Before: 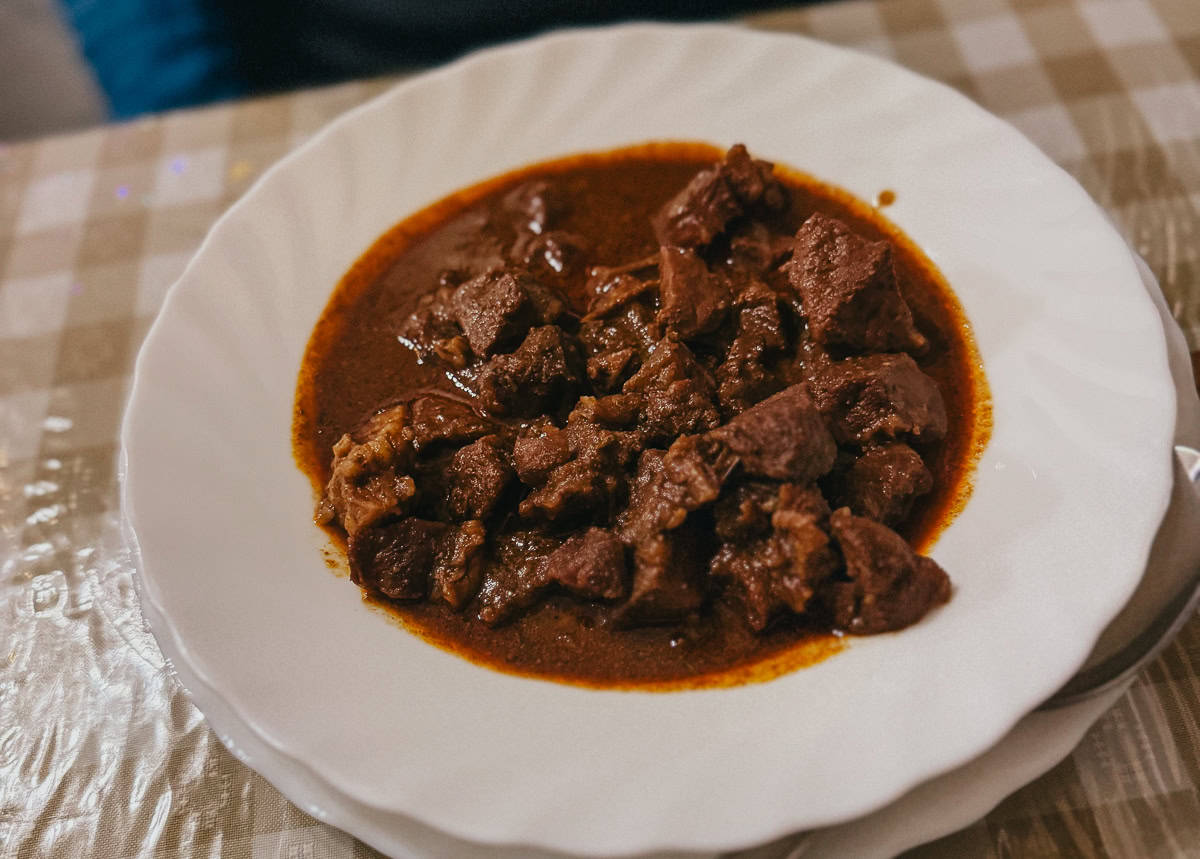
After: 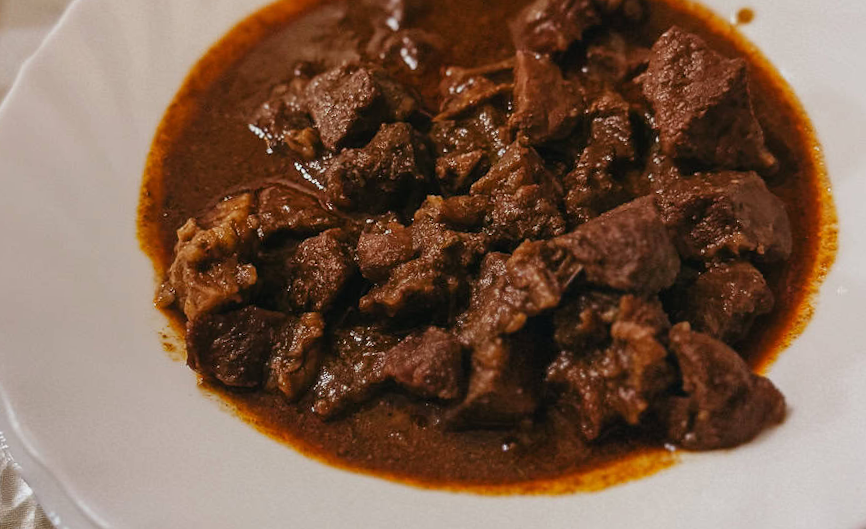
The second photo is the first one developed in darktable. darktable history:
crop and rotate: angle -3.49°, left 9.85%, top 21.068%, right 11.975%, bottom 12.133%
